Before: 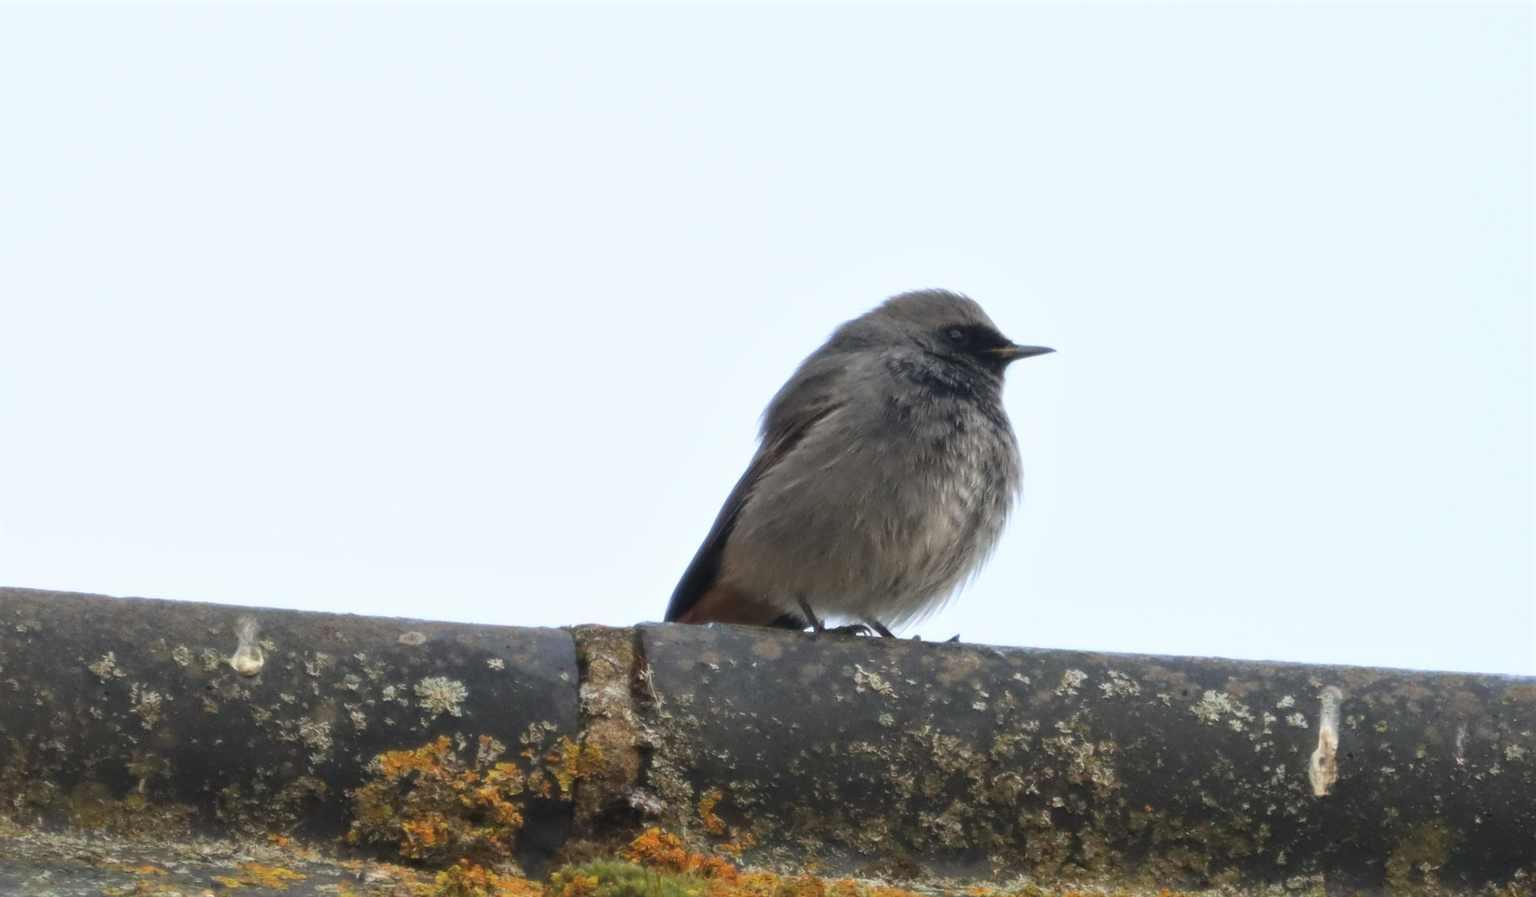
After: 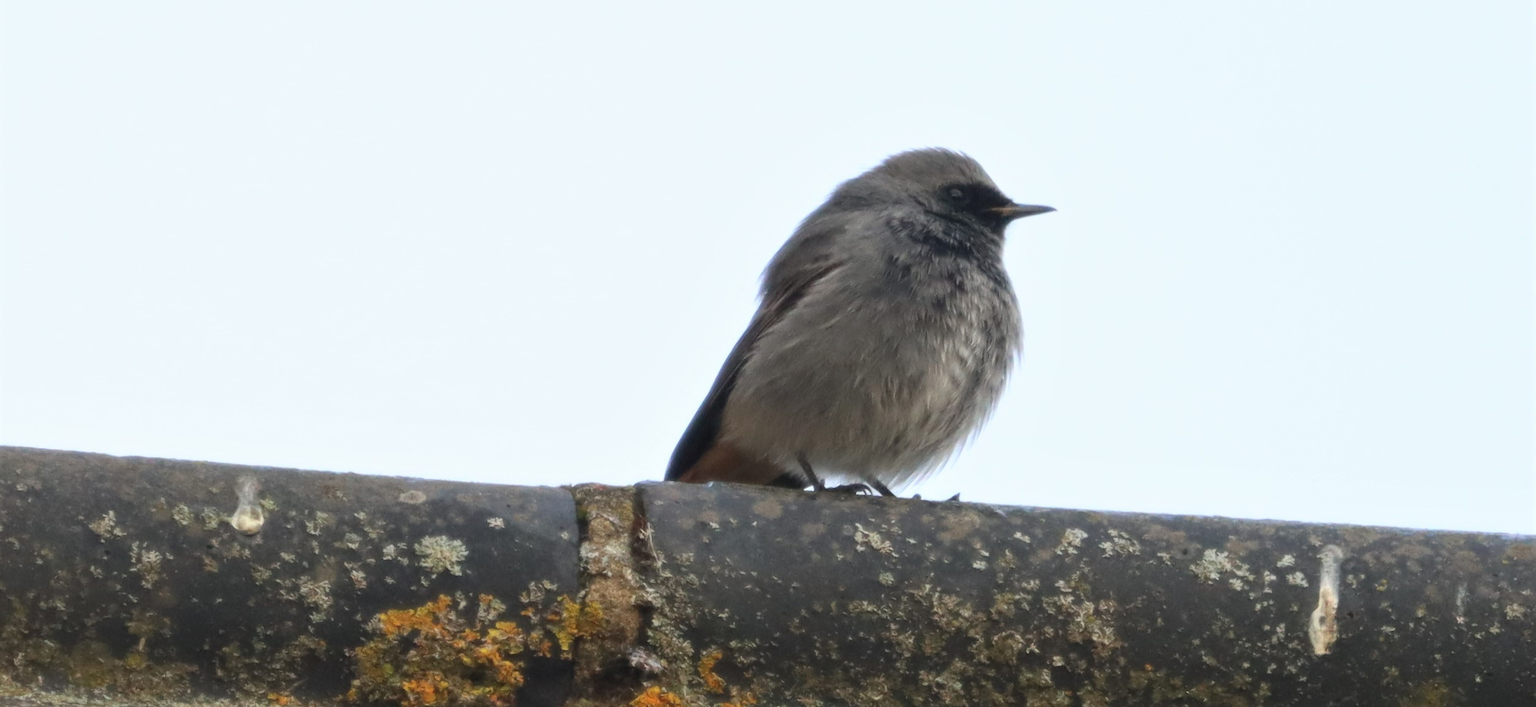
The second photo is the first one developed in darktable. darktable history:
exposure: compensate exposure bias true, compensate highlight preservation false
crop and rotate: top 15.751%, bottom 5.338%
